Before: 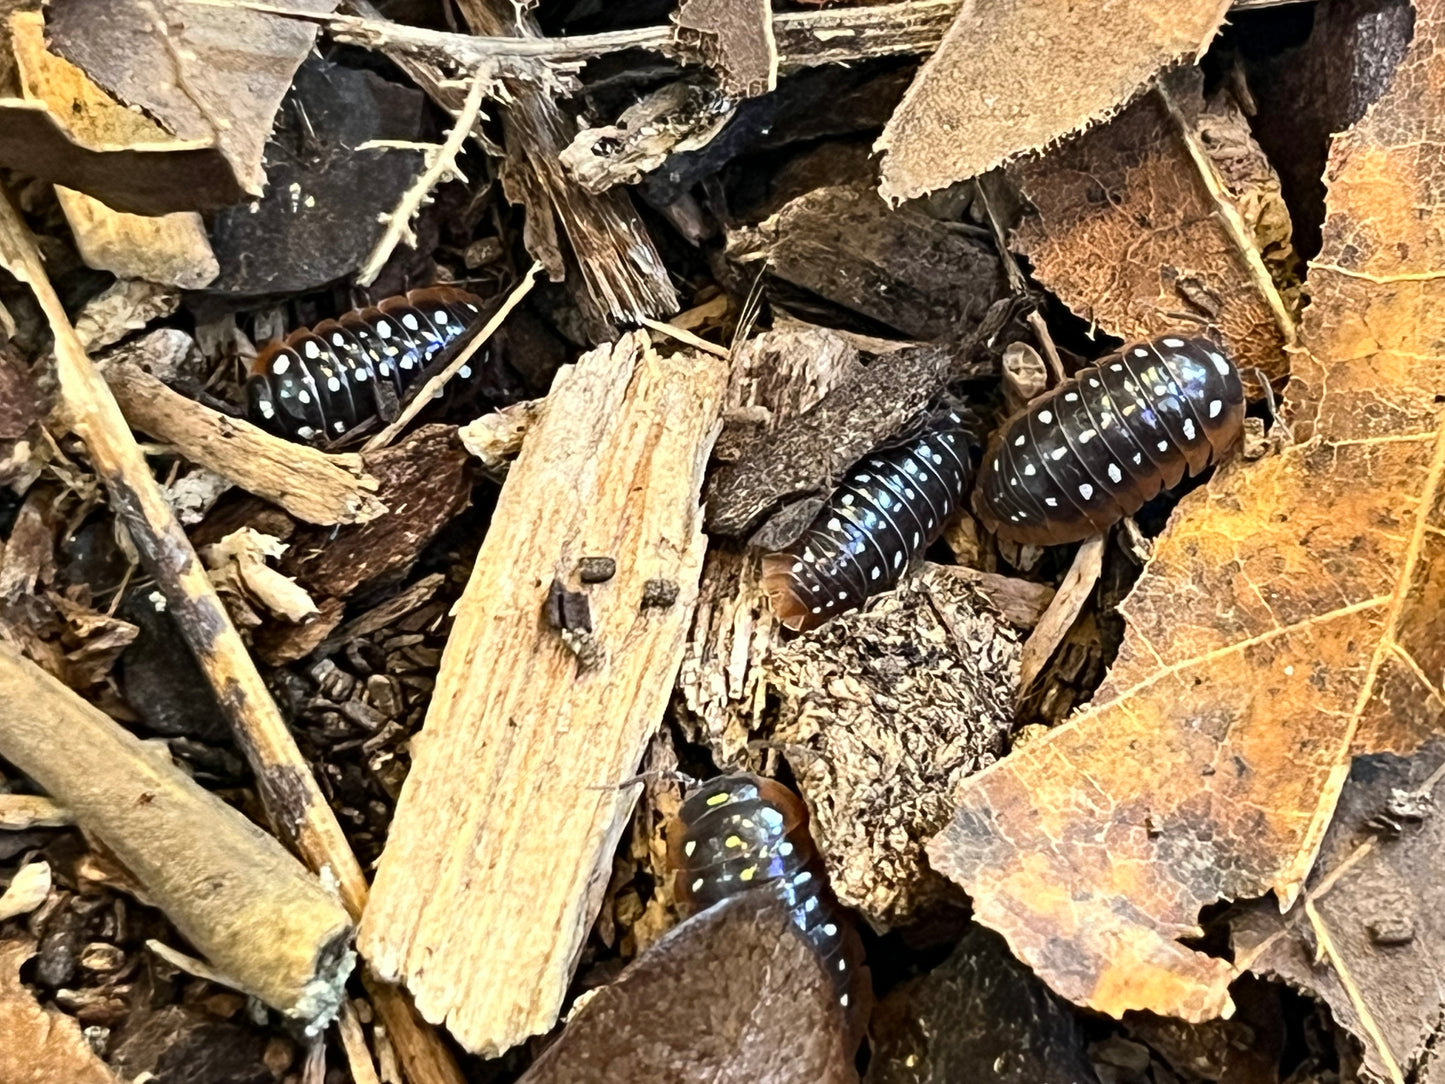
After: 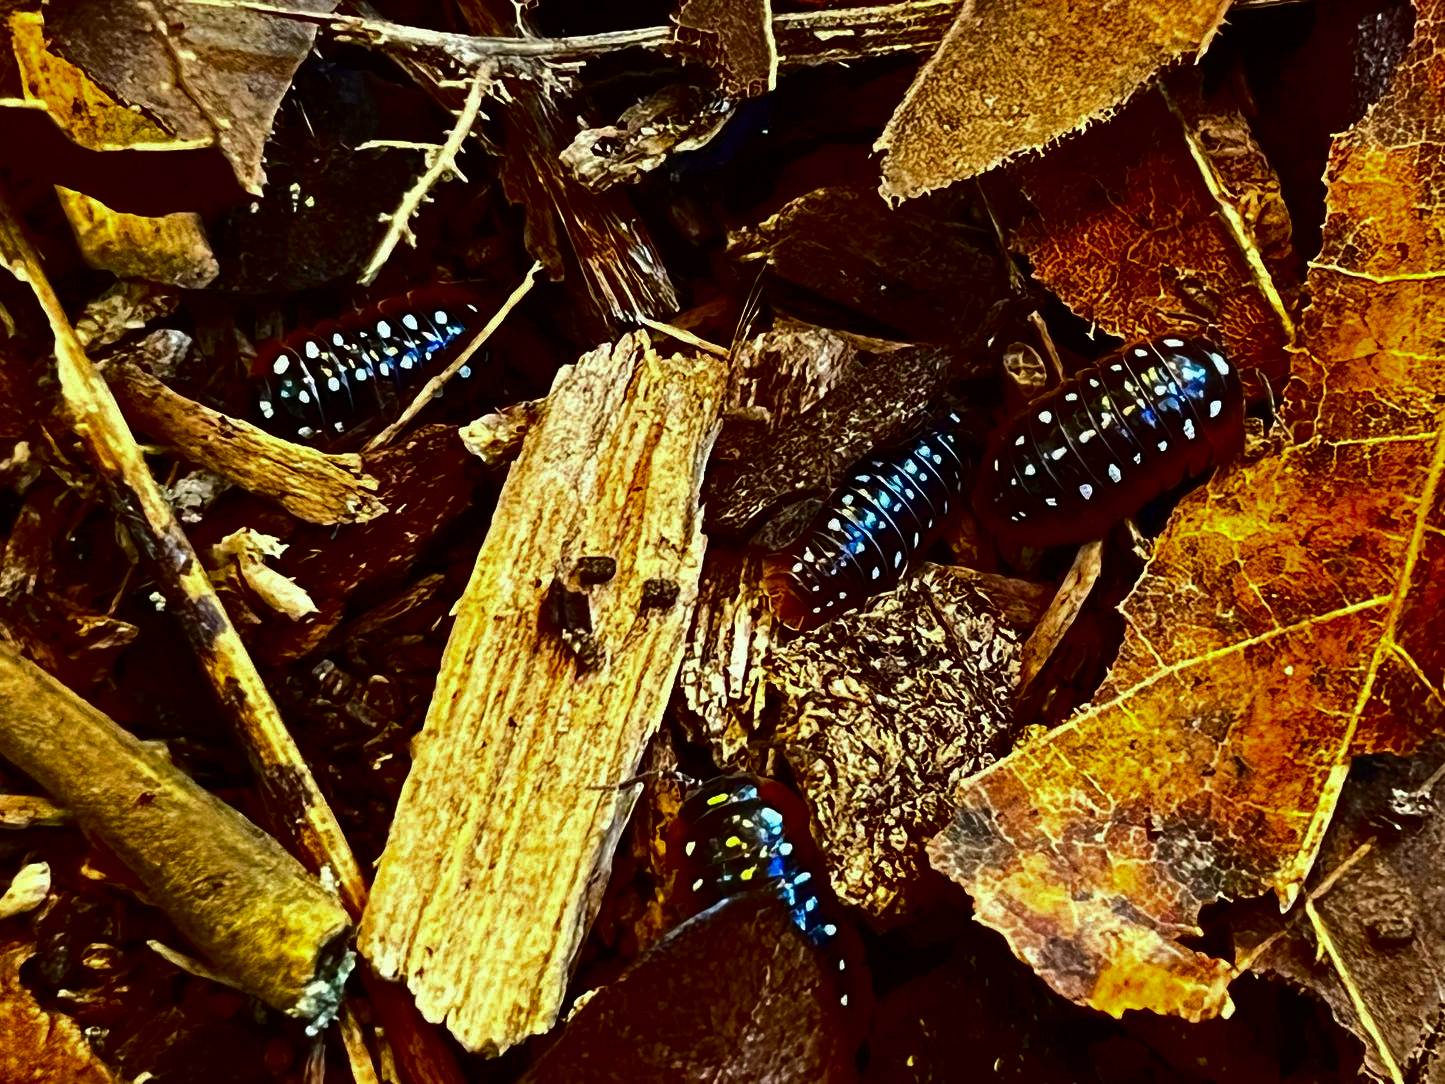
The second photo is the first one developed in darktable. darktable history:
color correction: highlights a* -2.73, highlights b* -2.09, shadows a* 2.41, shadows b* 2.73
contrast brightness saturation: brightness -1, saturation 1
